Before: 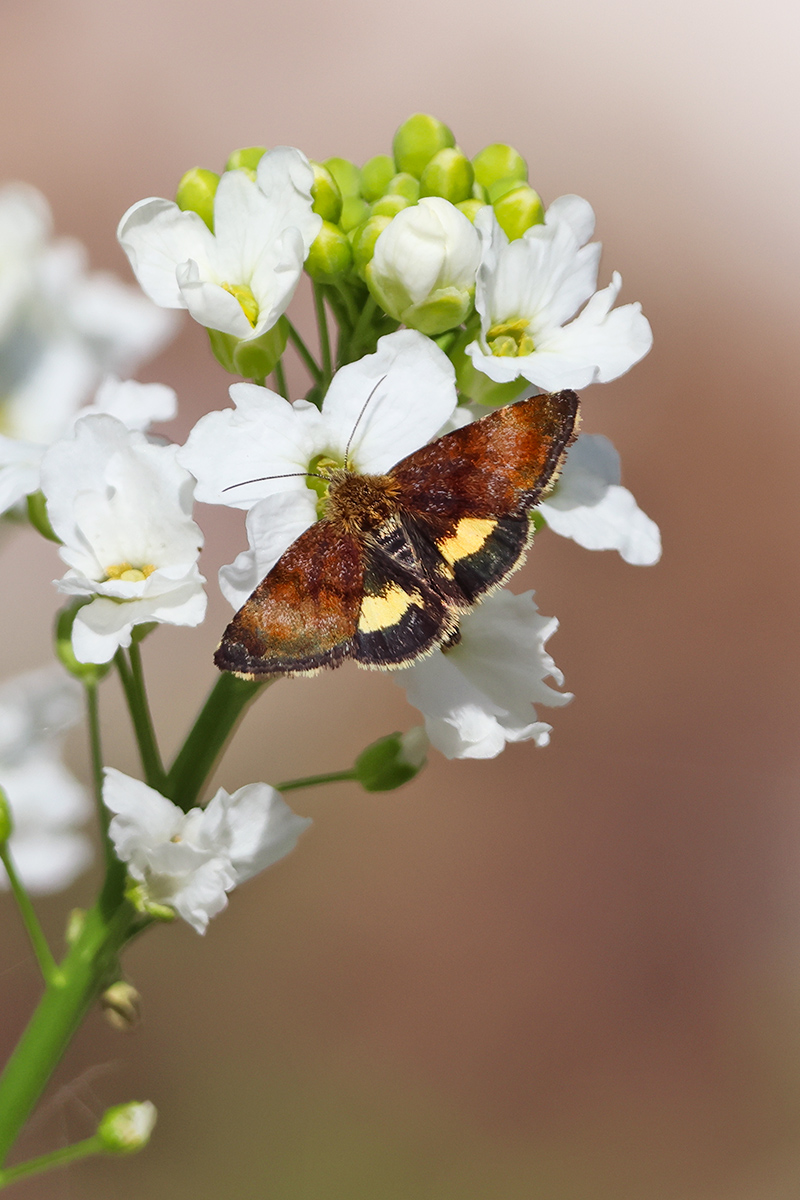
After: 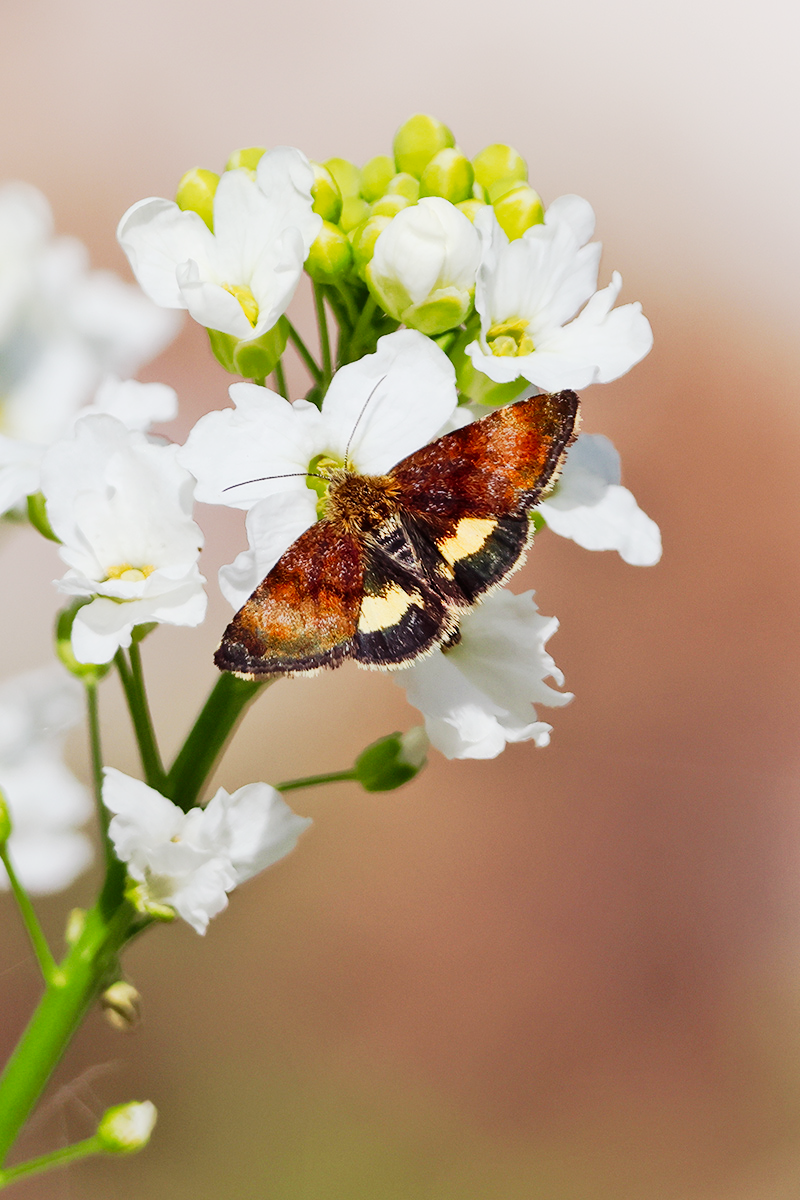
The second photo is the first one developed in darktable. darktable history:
tone curve: curves: ch0 [(0, 0) (0.037, 0.011) (0.135, 0.093) (0.266, 0.281) (0.461, 0.555) (0.581, 0.716) (0.675, 0.793) (0.767, 0.849) (0.91, 0.924) (1, 0.979)]; ch1 [(0, 0) (0.292, 0.278) (0.419, 0.423) (0.493, 0.492) (0.506, 0.5) (0.534, 0.529) (0.562, 0.562) (0.641, 0.663) (0.754, 0.76) (1, 1)]; ch2 [(0, 0) (0.294, 0.3) (0.361, 0.372) (0.429, 0.445) (0.478, 0.486) (0.502, 0.498) (0.518, 0.522) (0.531, 0.549) (0.561, 0.579) (0.64, 0.645) (0.7, 0.7) (0.861, 0.808) (1, 0.951)], preserve colors none
